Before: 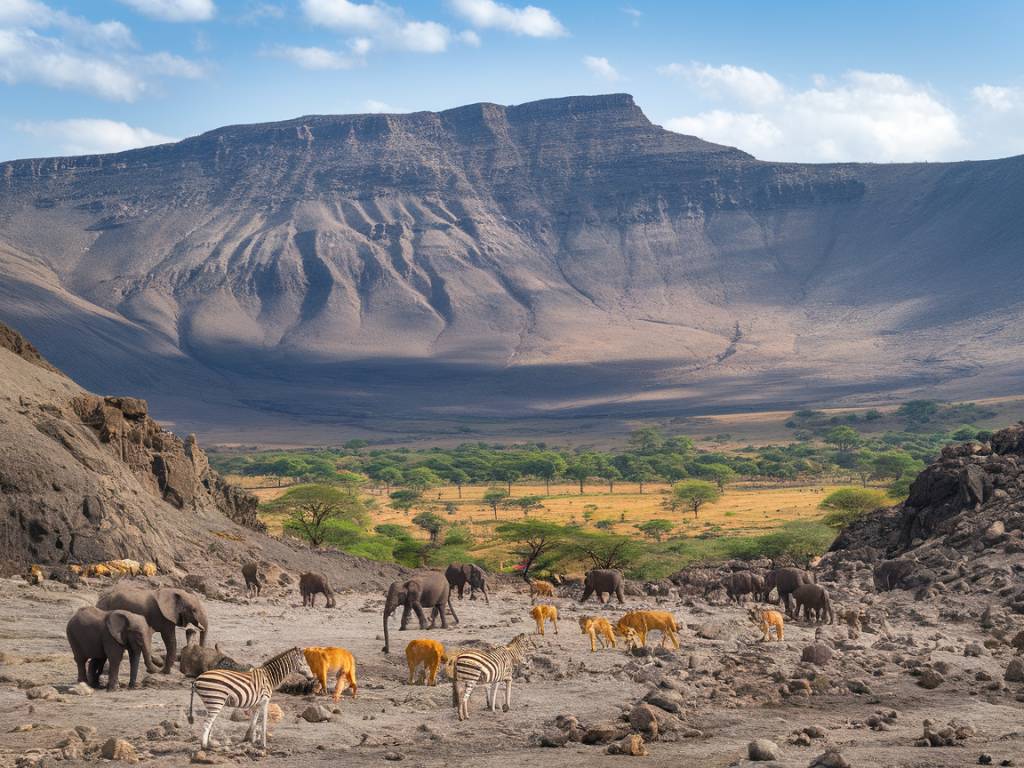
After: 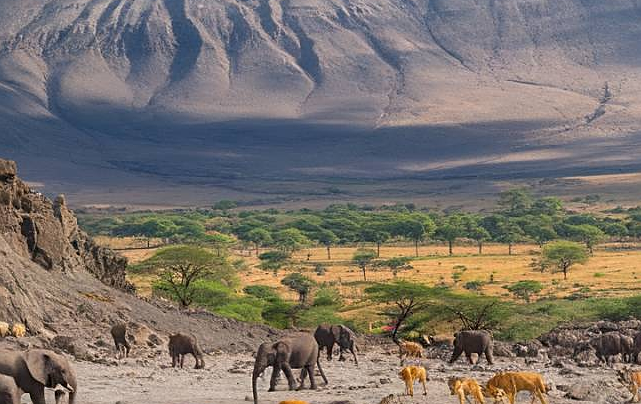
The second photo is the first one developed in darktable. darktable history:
sharpen: amount 0.493
crop: left 12.881%, top 31.223%, right 24.458%, bottom 16.068%
